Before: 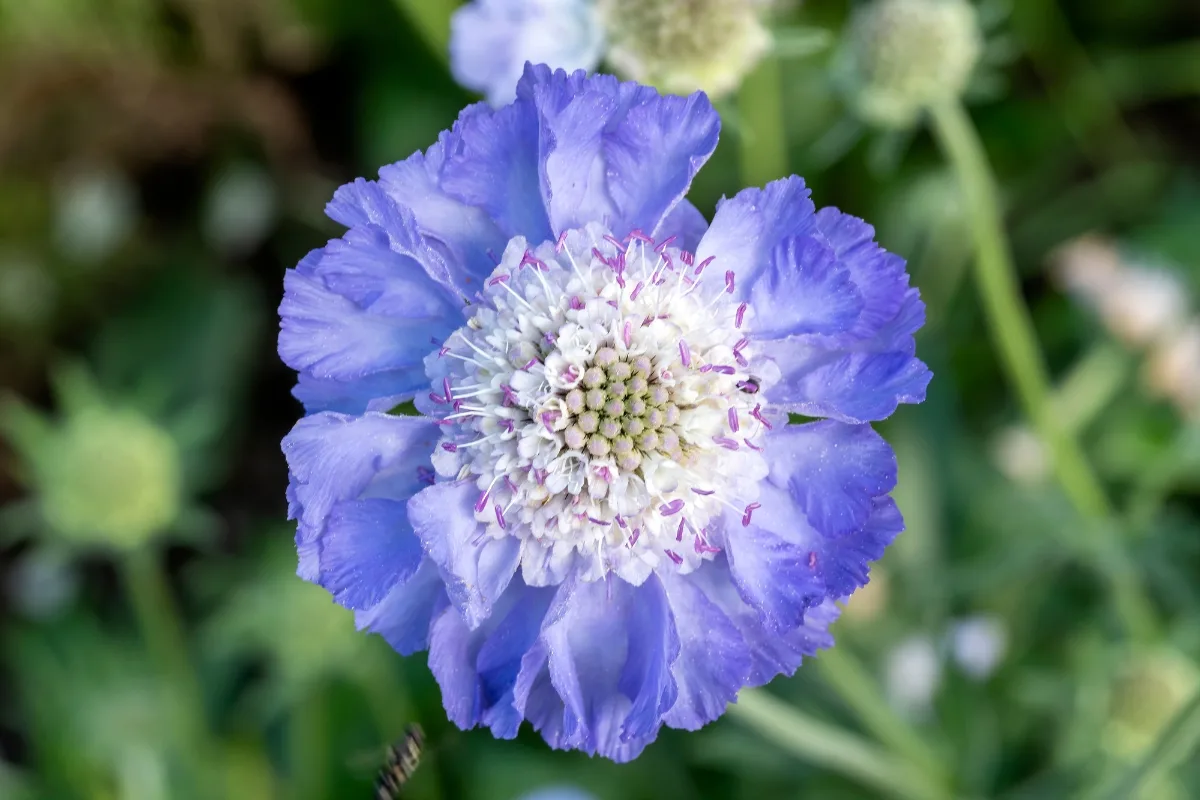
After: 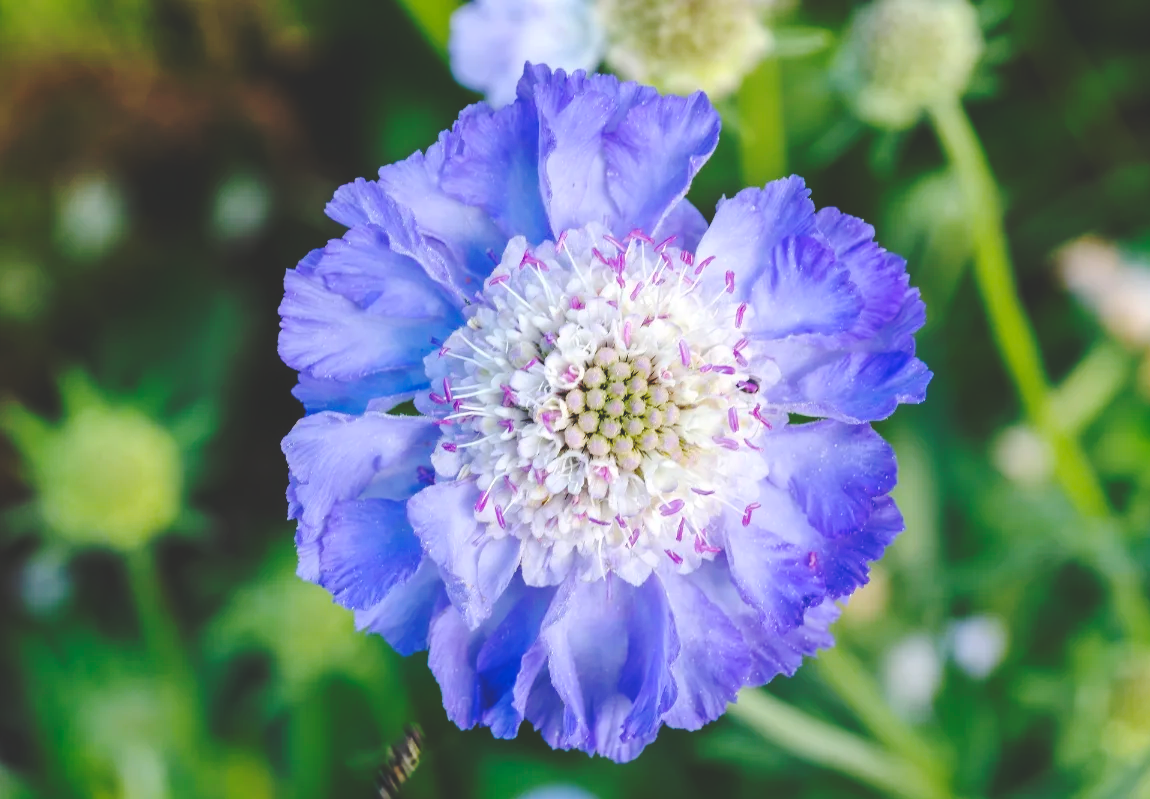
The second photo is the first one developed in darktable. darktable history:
base curve: curves: ch0 [(0, 0.024) (0.055, 0.065) (0.121, 0.166) (0.236, 0.319) (0.693, 0.726) (1, 1)], preserve colors none
crop: right 4.126%, bottom 0.031%
color balance rgb: perceptual saturation grading › global saturation 30%, global vibrance 20%
